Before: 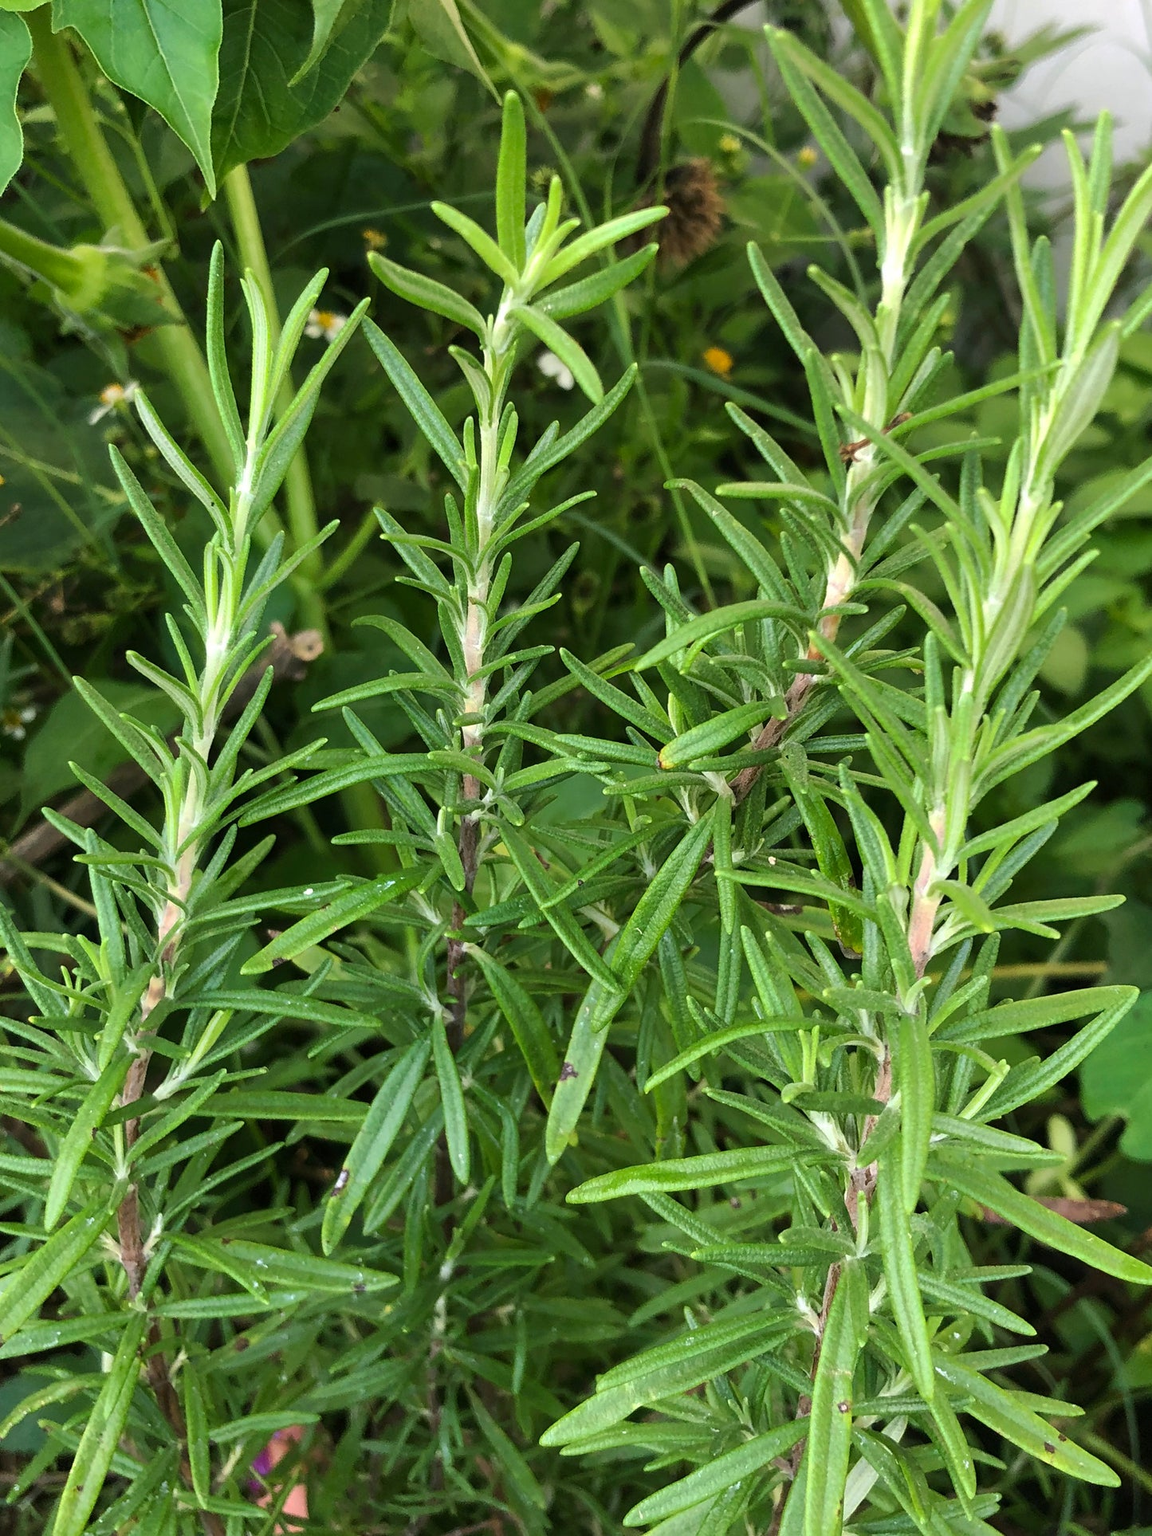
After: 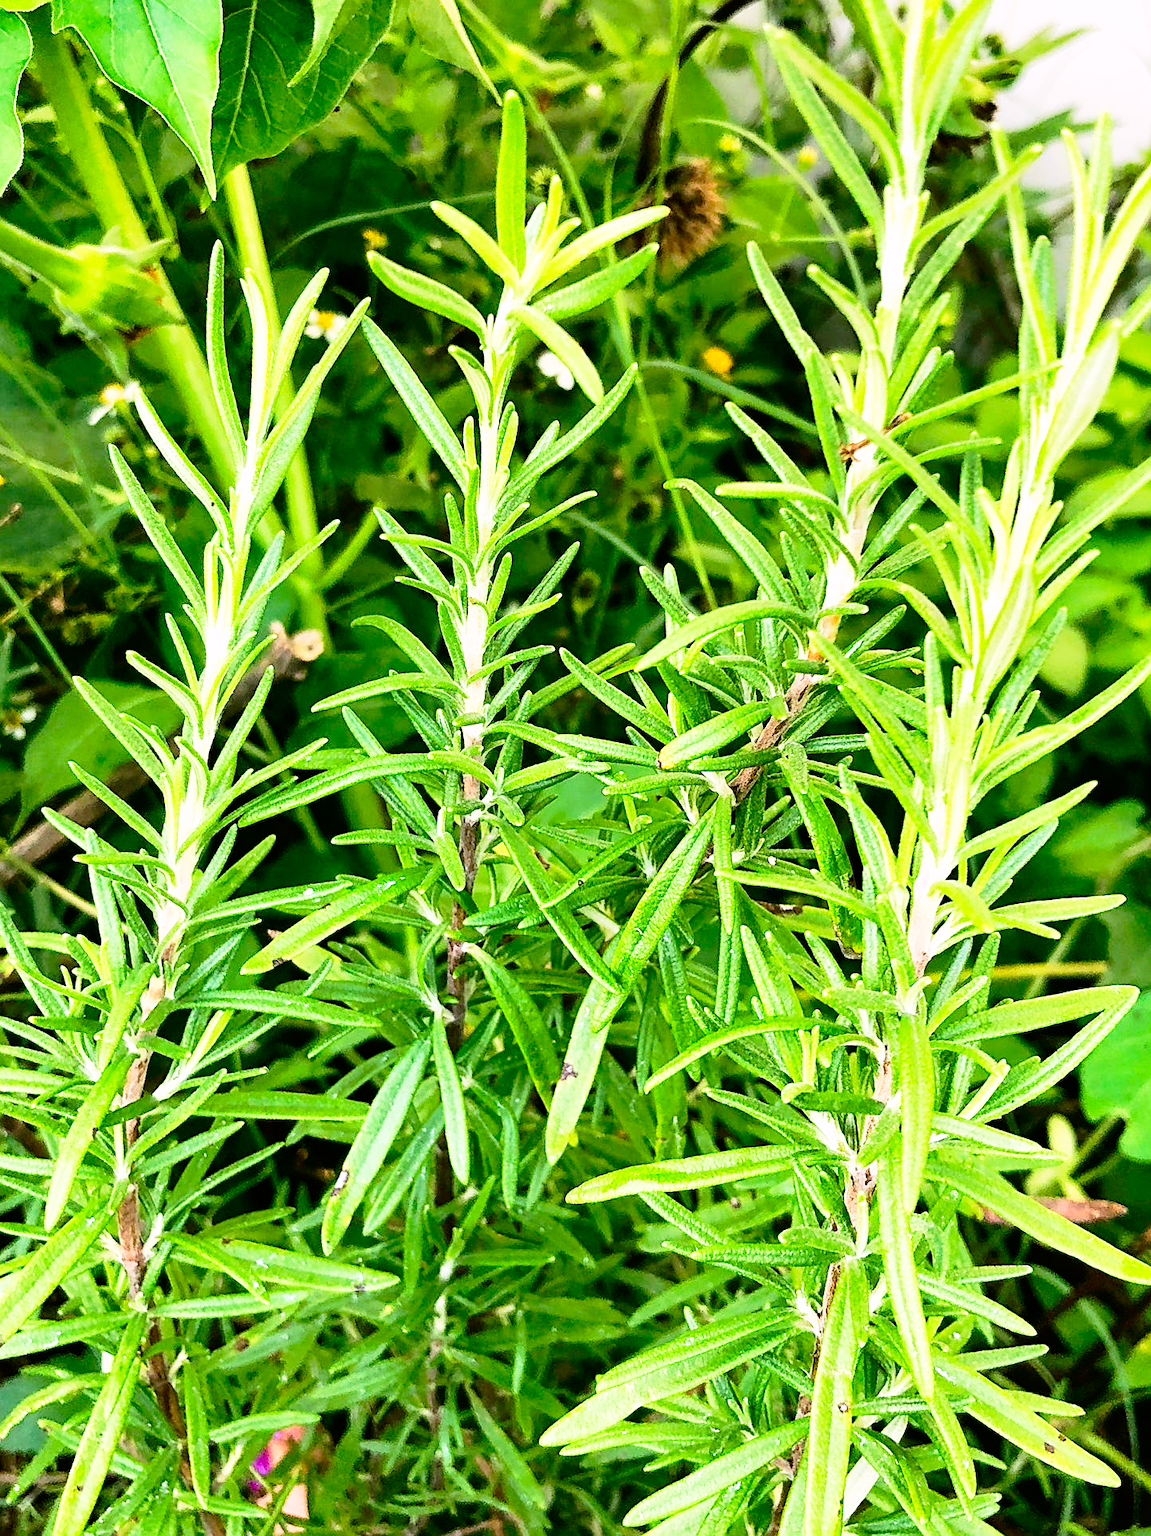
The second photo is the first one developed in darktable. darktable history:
contrast brightness saturation: brightness -0.027, saturation 0.353
base curve: curves: ch0 [(0, 0) (0.012, 0.01) (0.073, 0.168) (0.31, 0.711) (0.645, 0.957) (1, 1)], exposure shift 0.01, preserve colors none
sharpen: on, module defaults
color correction: highlights a* 3.09, highlights b* -0.924, shadows a* -0.069, shadows b* 2.58, saturation 0.979
tone equalizer: on, module defaults
shadows and highlights: low approximation 0.01, soften with gaussian
tone curve: curves: ch0 [(0, 0) (0.004, 0.001) (0.133, 0.112) (0.325, 0.362) (0.832, 0.893) (1, 1)], color space Lab, independent channels, preserve colors none
